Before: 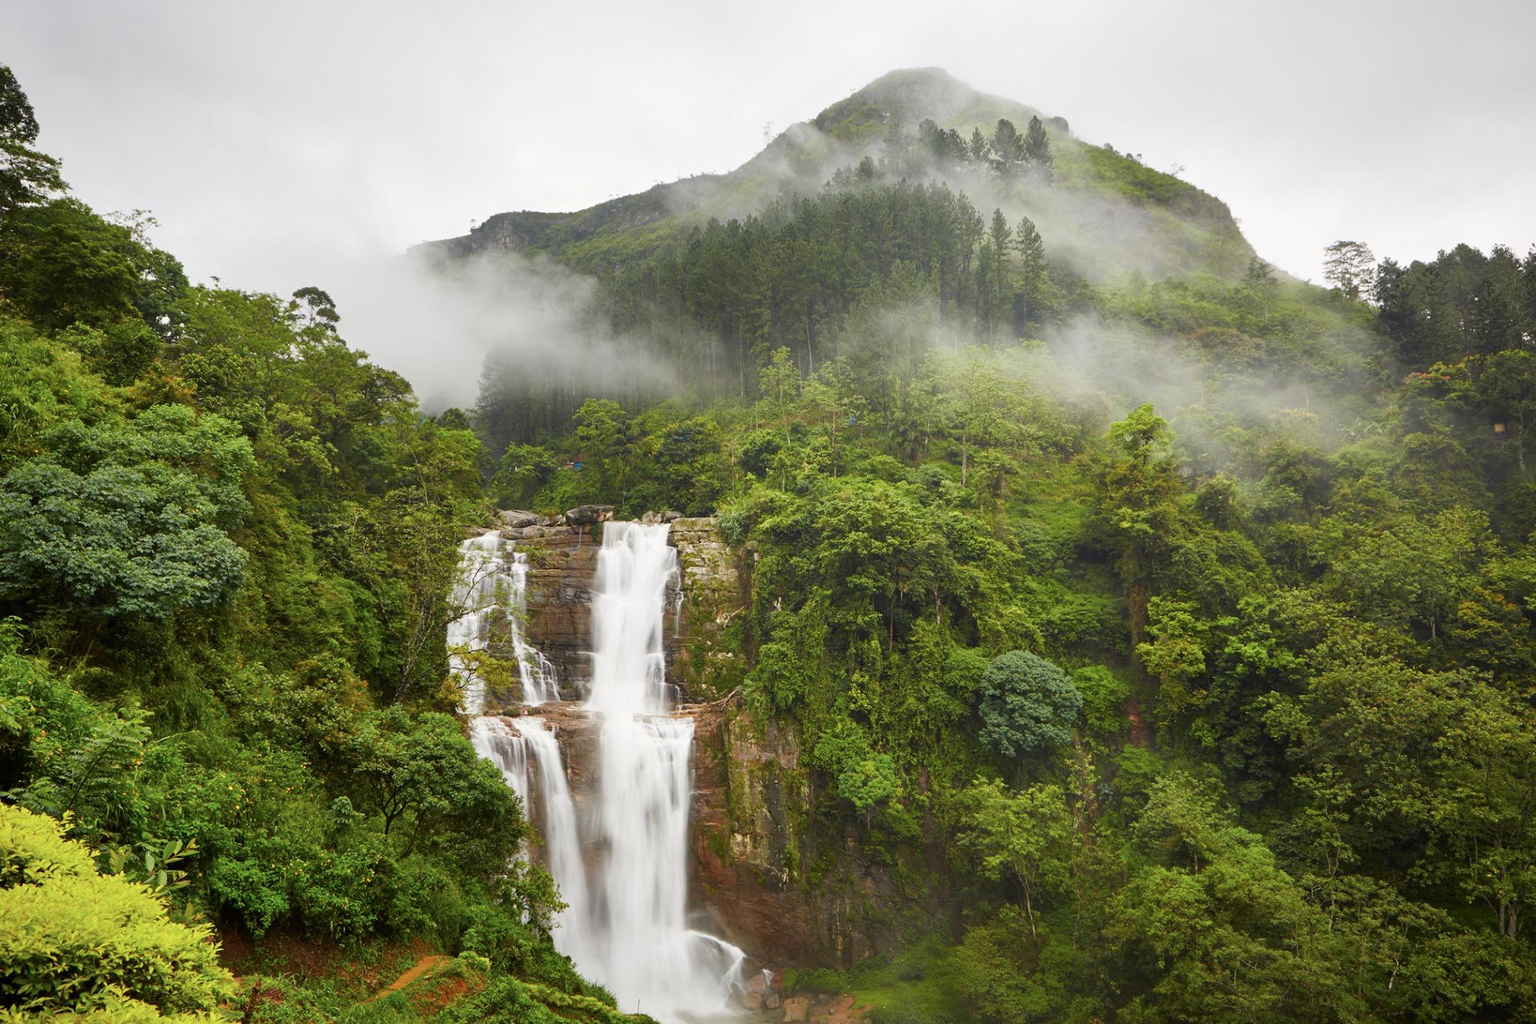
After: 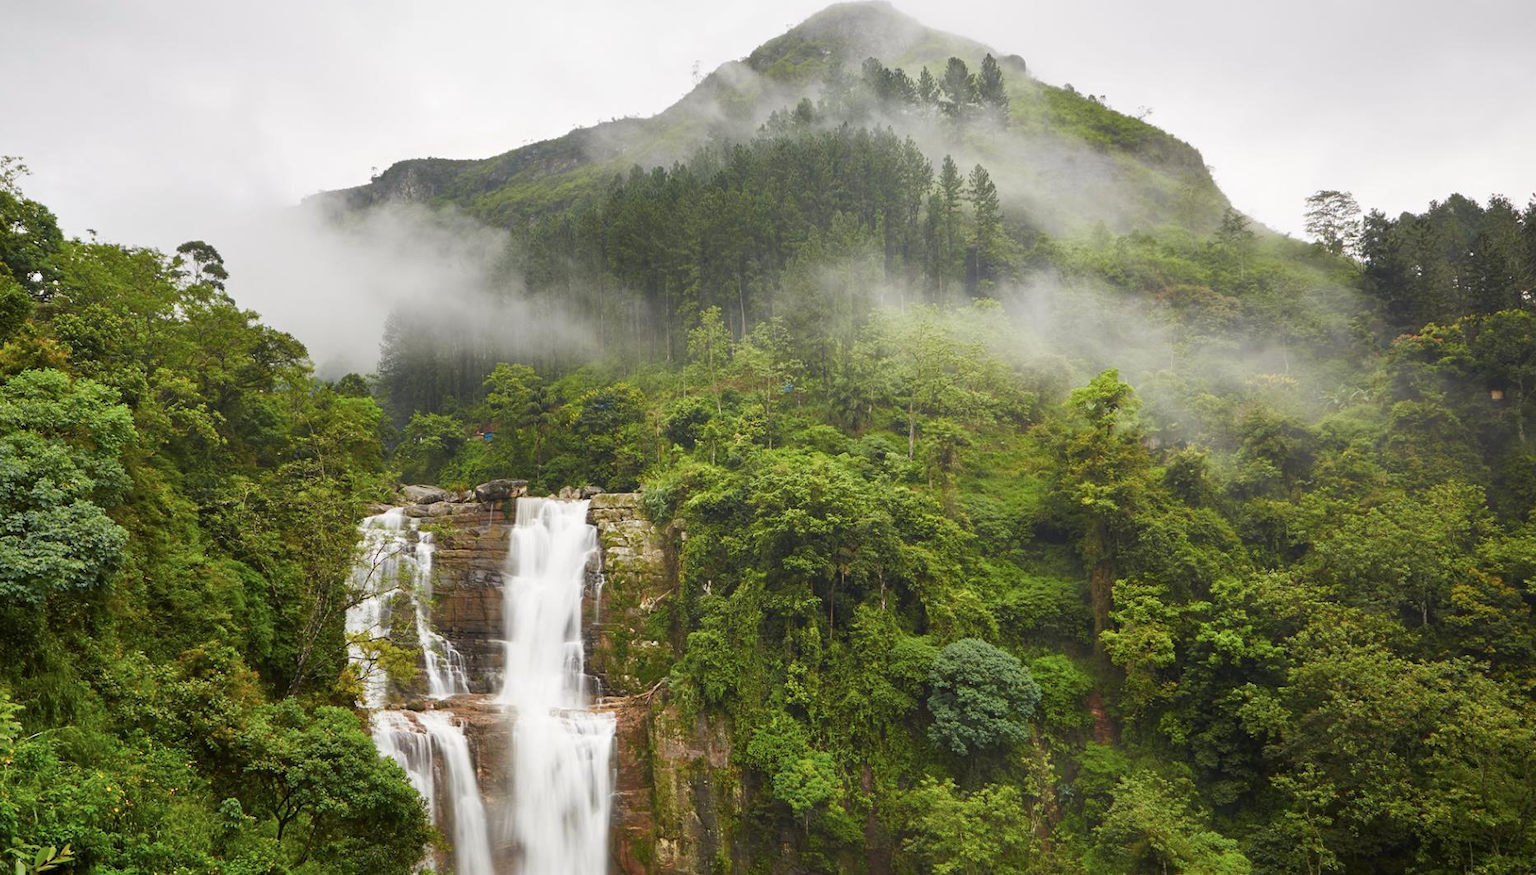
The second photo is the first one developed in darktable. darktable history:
crop: left 8.556%, top 6.525%, bottom 15.263%
